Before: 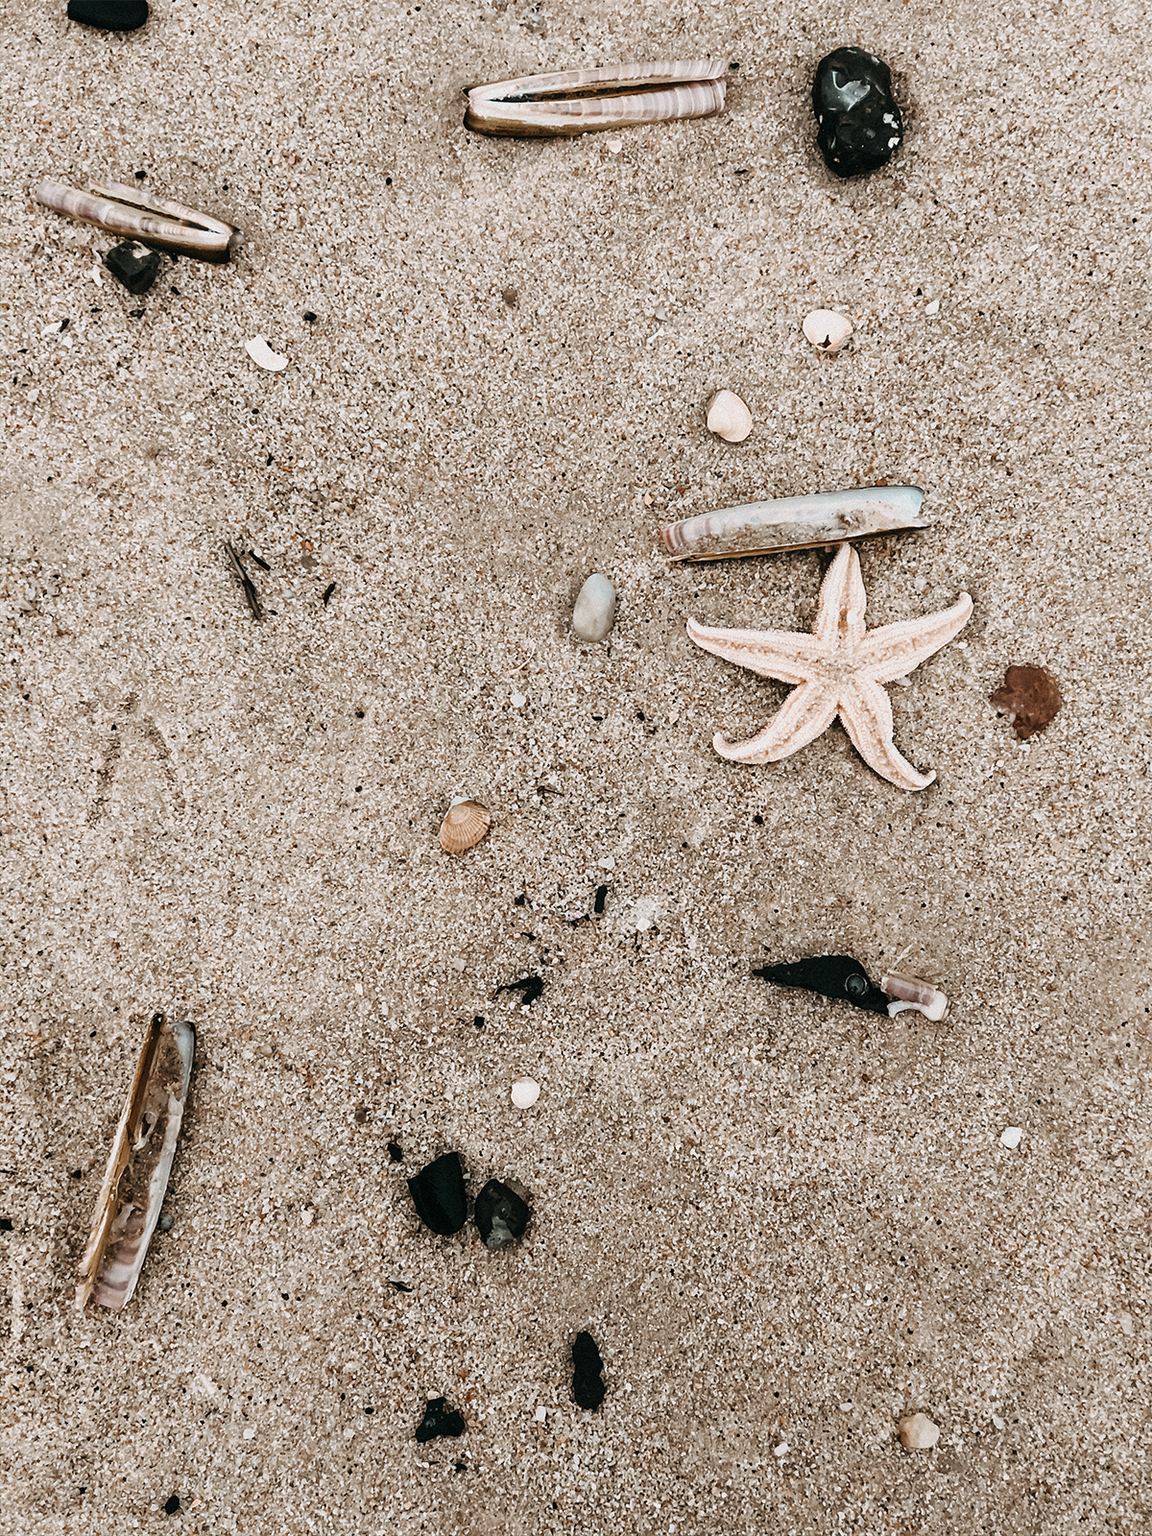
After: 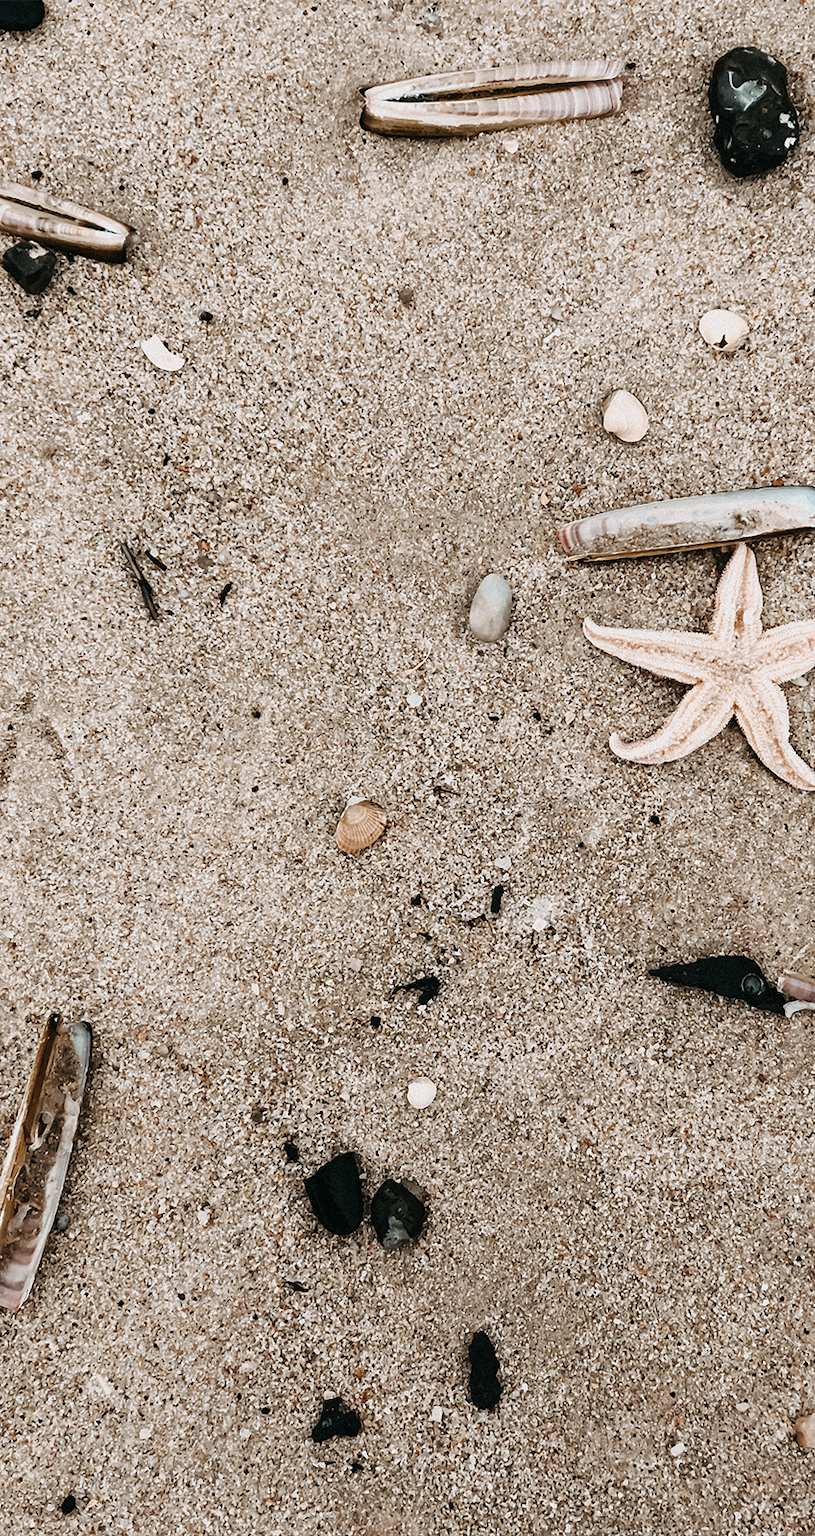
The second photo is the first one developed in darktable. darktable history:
crop and rotate: left 9.061%, right 20.142%
contrast brightness saturation: contrast 0.05
